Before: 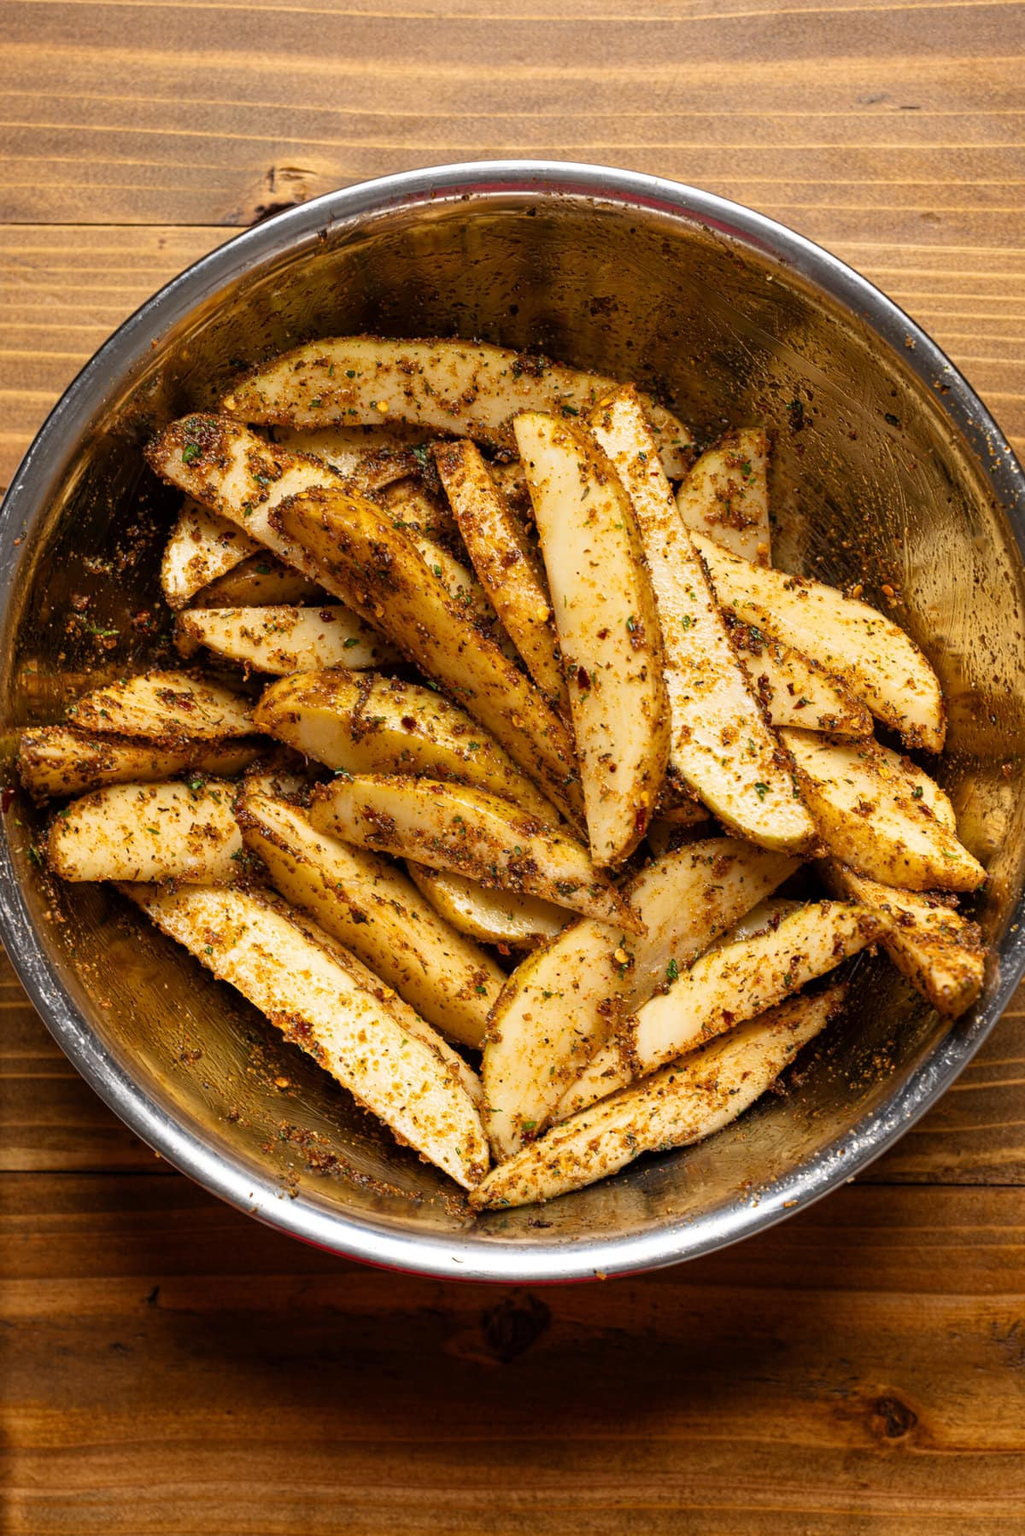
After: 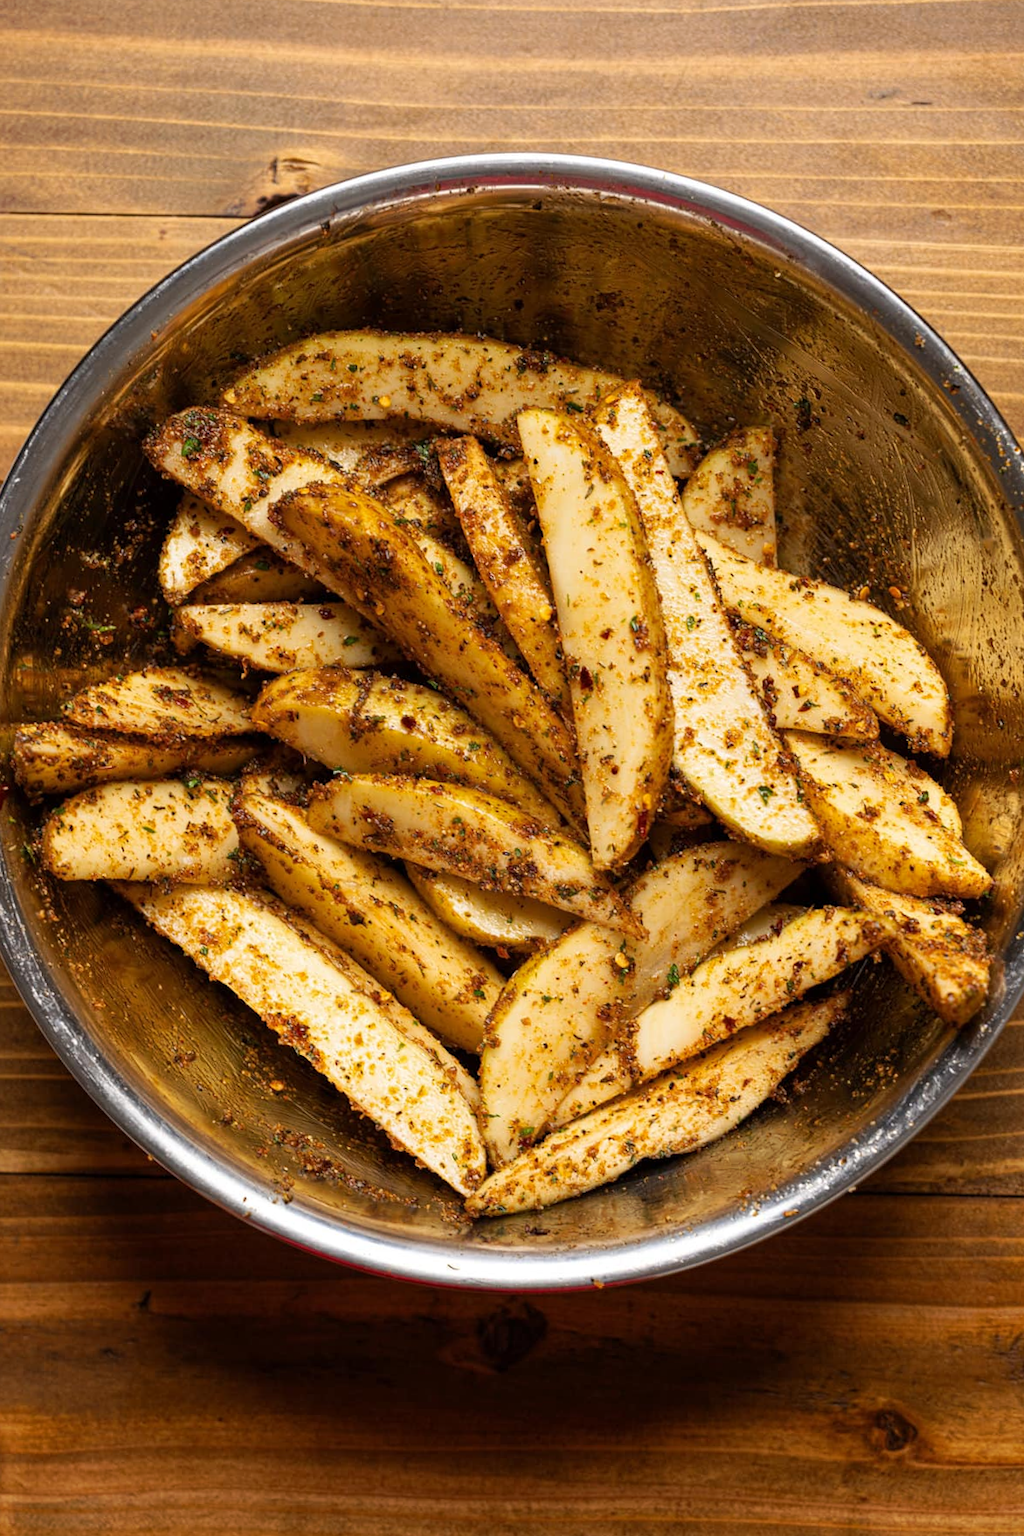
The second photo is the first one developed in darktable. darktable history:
crop and rotate: angle -0.5°
tone curve: curves: ch0 [(0, 0) (0.003, 0.003) (0.011, 0.011) (0.025, 0.024) (0.044, 0.043) (0.069, 0.068) (0.1, 0.098) (0.136, 0.133) (0.177, 0.174) (0.224, 0.22) (0.277, 0.272) (0.335, 0.329) (0.399, 0.391) (0.468, 0.459) (0.543, 0.545) (0.623, 0.625) (0.709, 0.711) (0.801, 0.802) (0.898, 0.898) (1, 1)], preserve colors none
